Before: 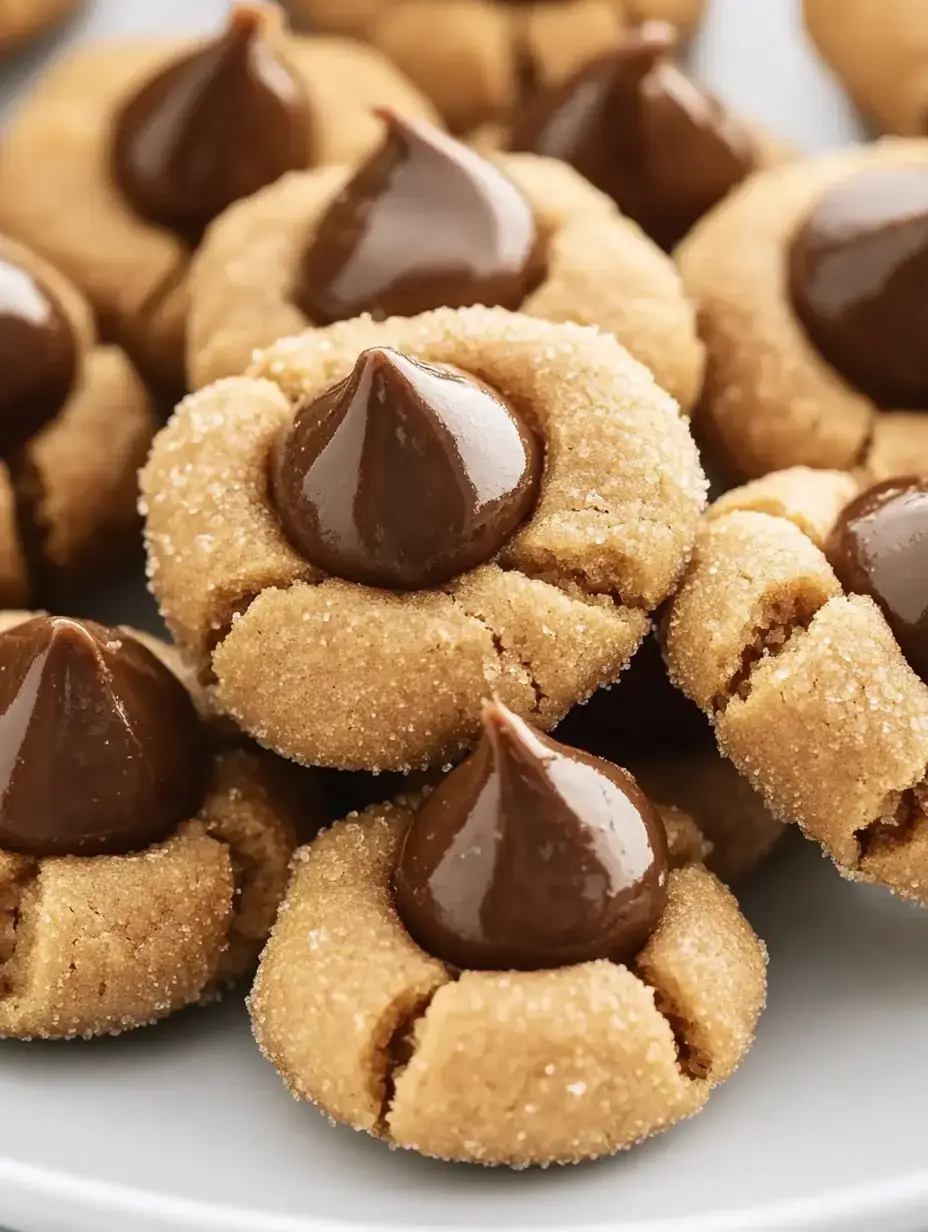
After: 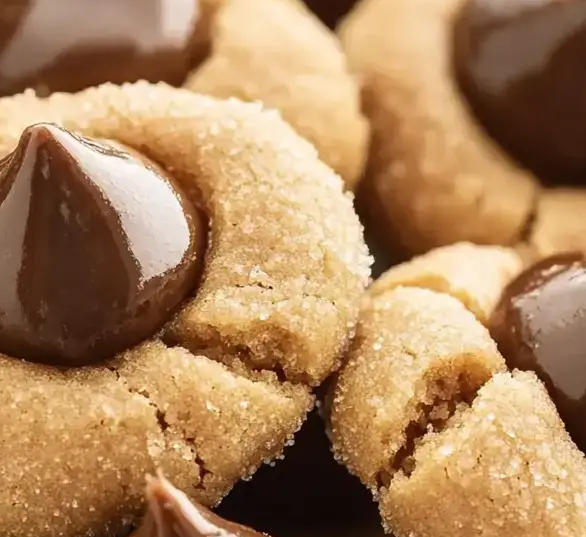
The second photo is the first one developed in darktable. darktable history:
tone equalizer: on, module defaults
color zones: curves: ch0 [(0, 0.497) (0.143, 0.5) (0.286, 0.5) (0.429, 0.483) (0.571, 0.116) (0.714, -0.006) (0.857, 0.28) (1, 0.497)], mix -123.4%
crop: left 36.244%, top 18.234%, right 0.596%, bottom 38.177%
